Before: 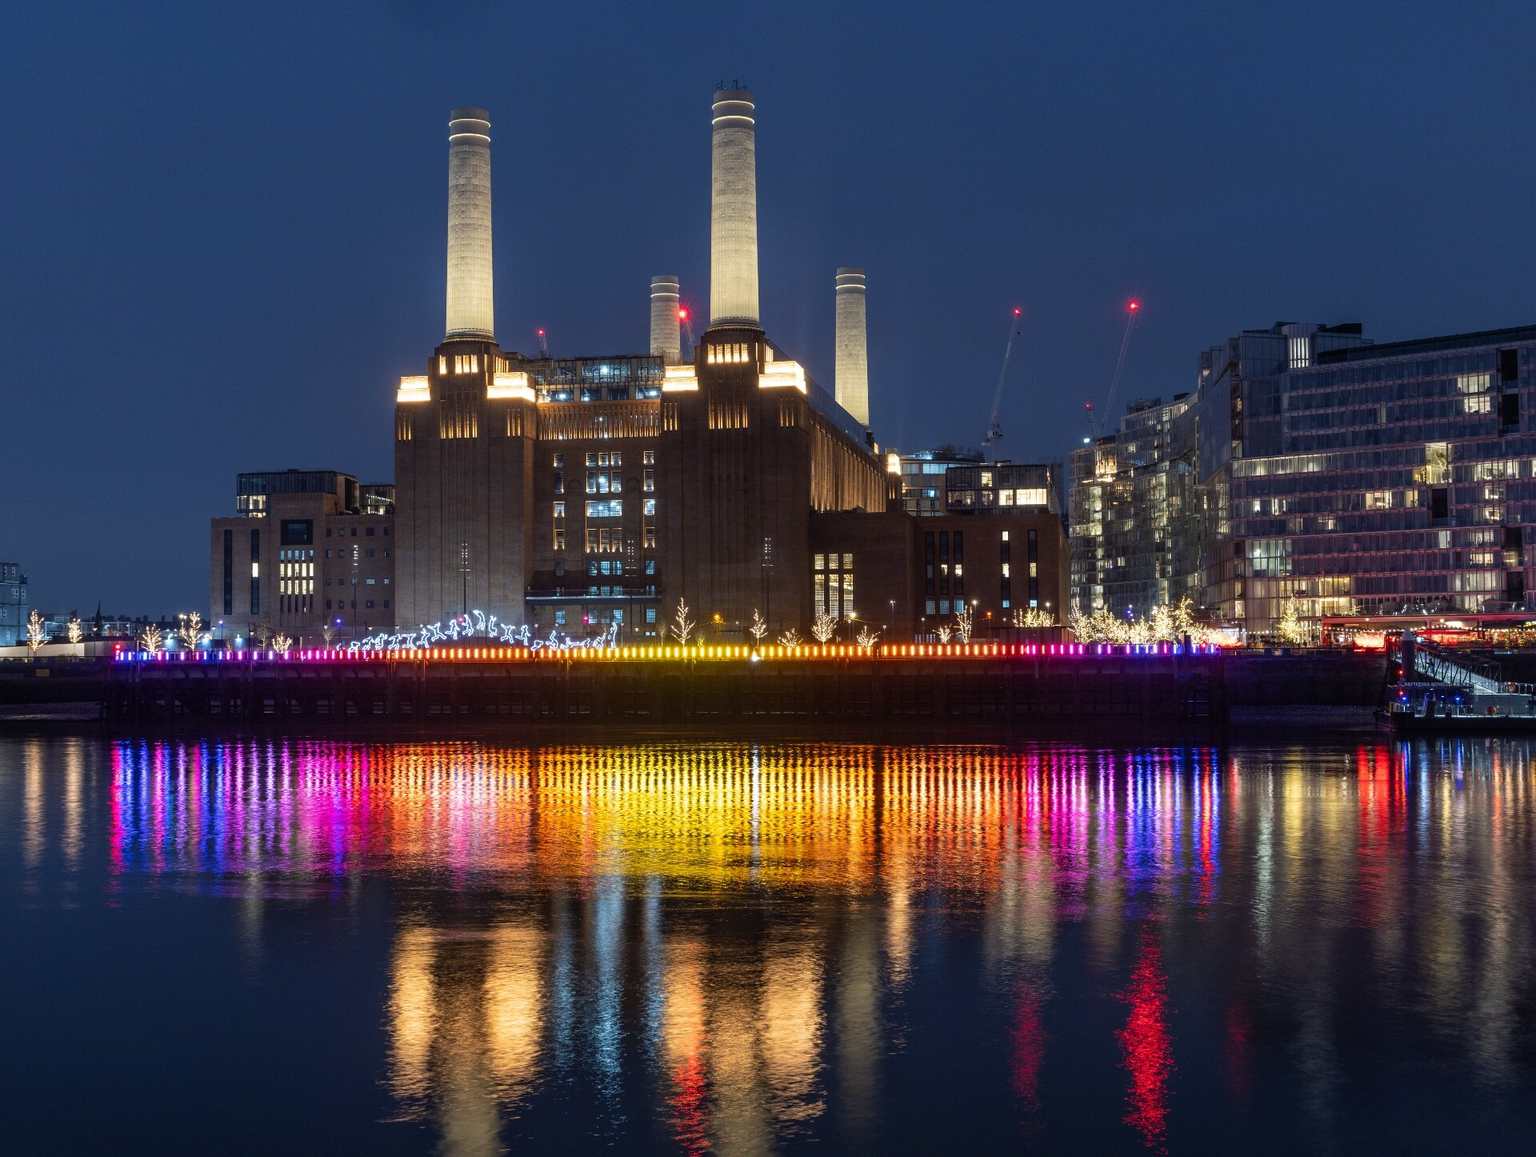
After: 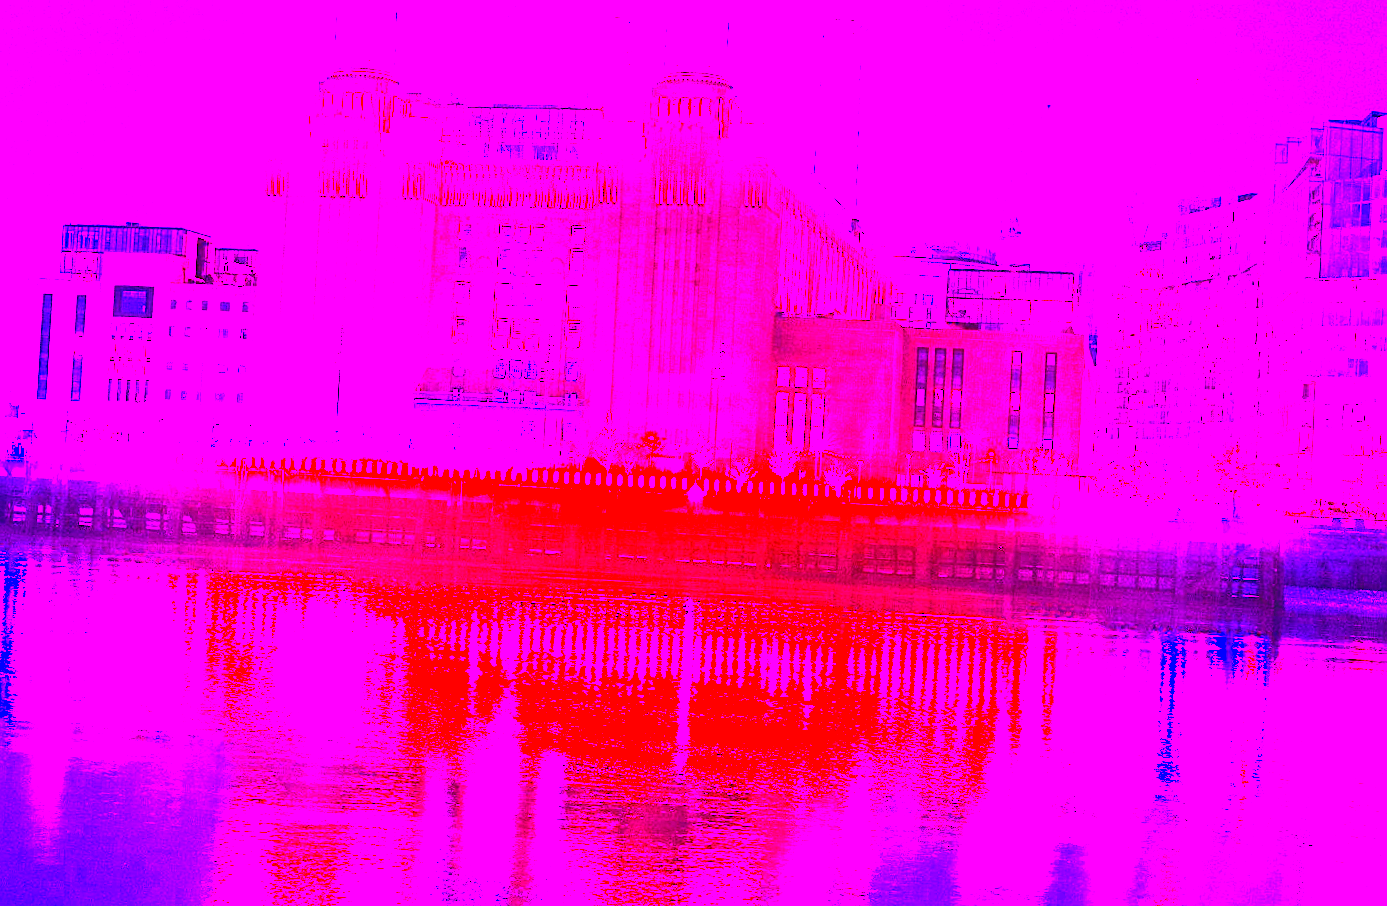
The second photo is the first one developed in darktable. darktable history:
color balance rgb: perceptual saturation grading › global saturation 30%, global vibrance 20%
local contrast: mode bilateral grid, contrast 100, coarseness 100, detail 91%, midtone range 0.2
white balance: red 8, blue 8
crop and rotate: angle -3.37°, left 9.79%, top 20.73%, right 12.42%, bottom 11.82%
exposure: black level correction -0.015, exposure -0.125 EV, compensate highlight preservation false
sharpen: on, module defaults
